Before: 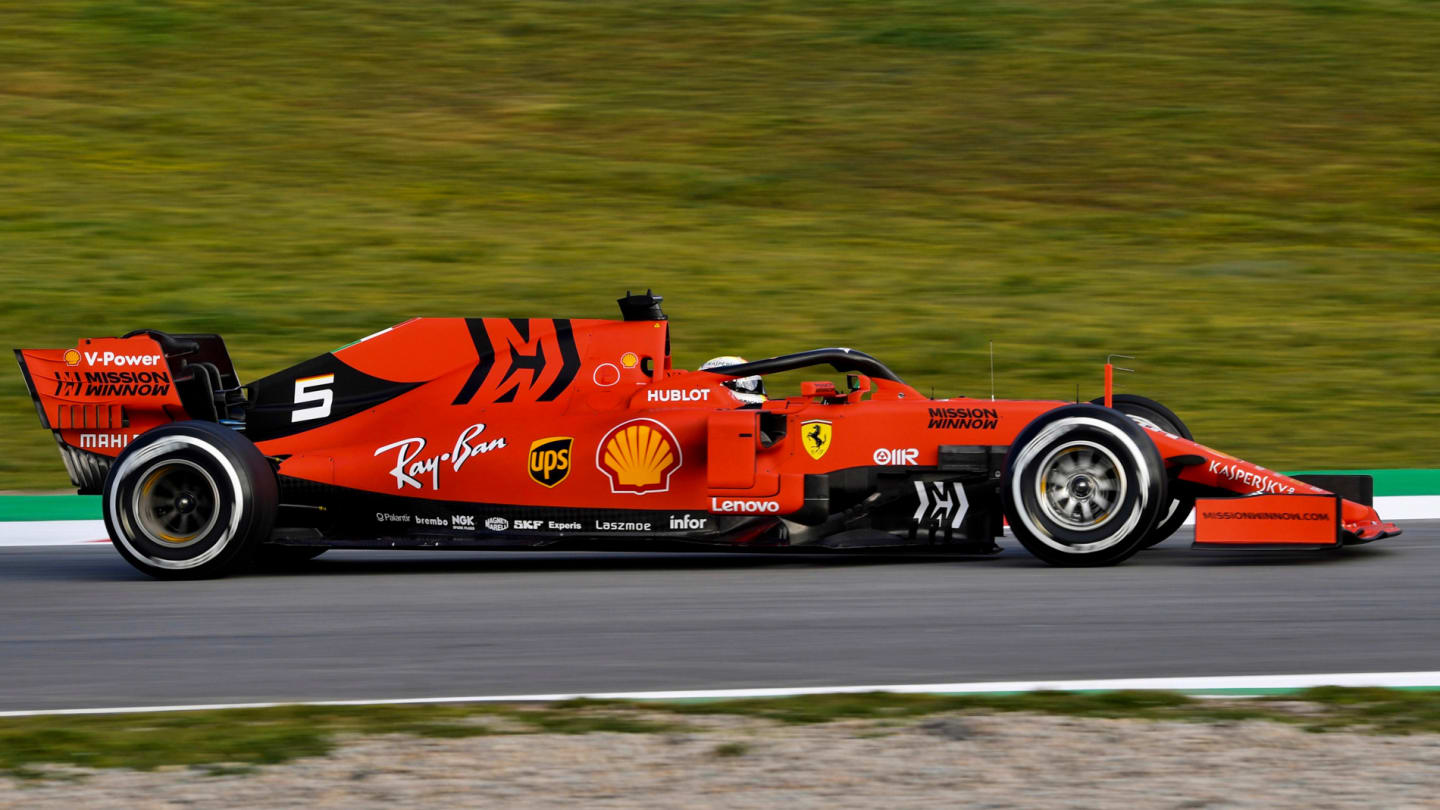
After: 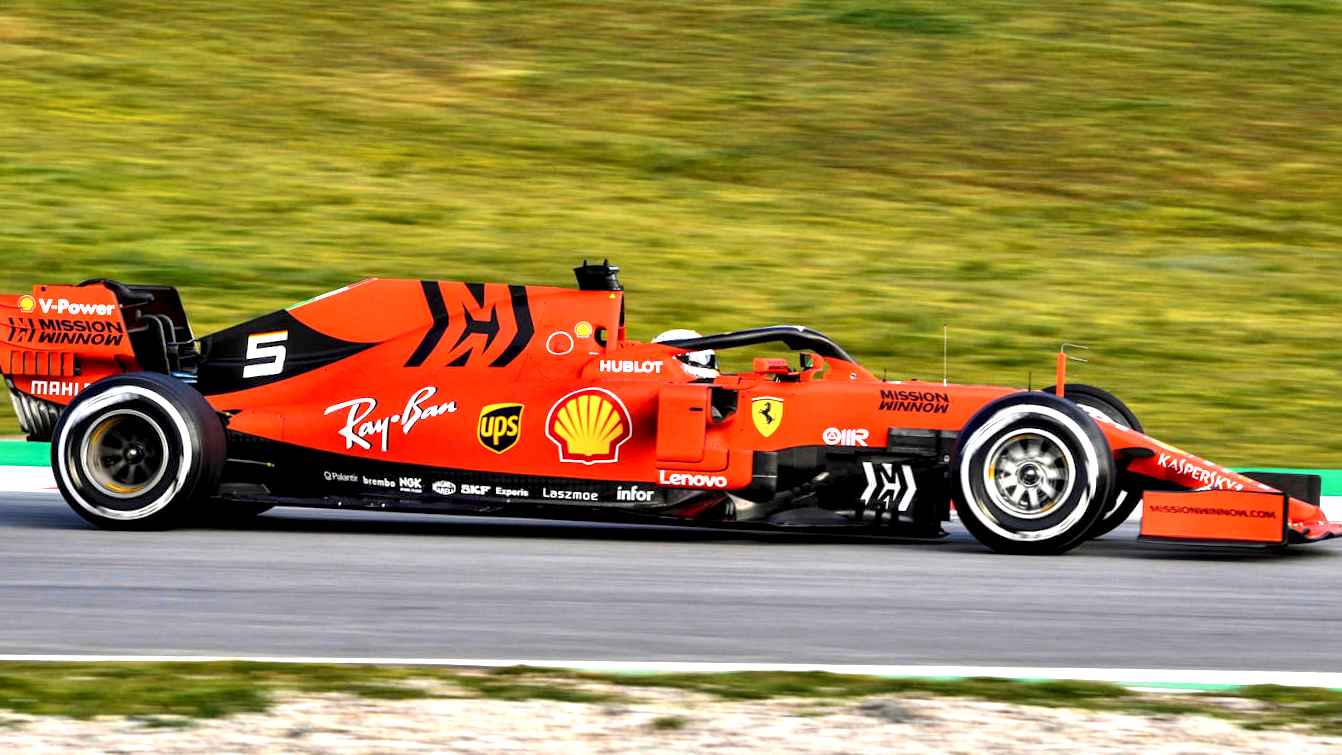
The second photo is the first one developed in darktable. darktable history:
crop and rotate: angle -2.37°
exposure: black level correction 0, exposure 1.382 EV, compensate highlight preservation false
tone equalizer: edges refinement/feathering 500, mask exposure compensation -1.57 EV, preserve details no
local contrast: detail 135%, midtone range 0.743
